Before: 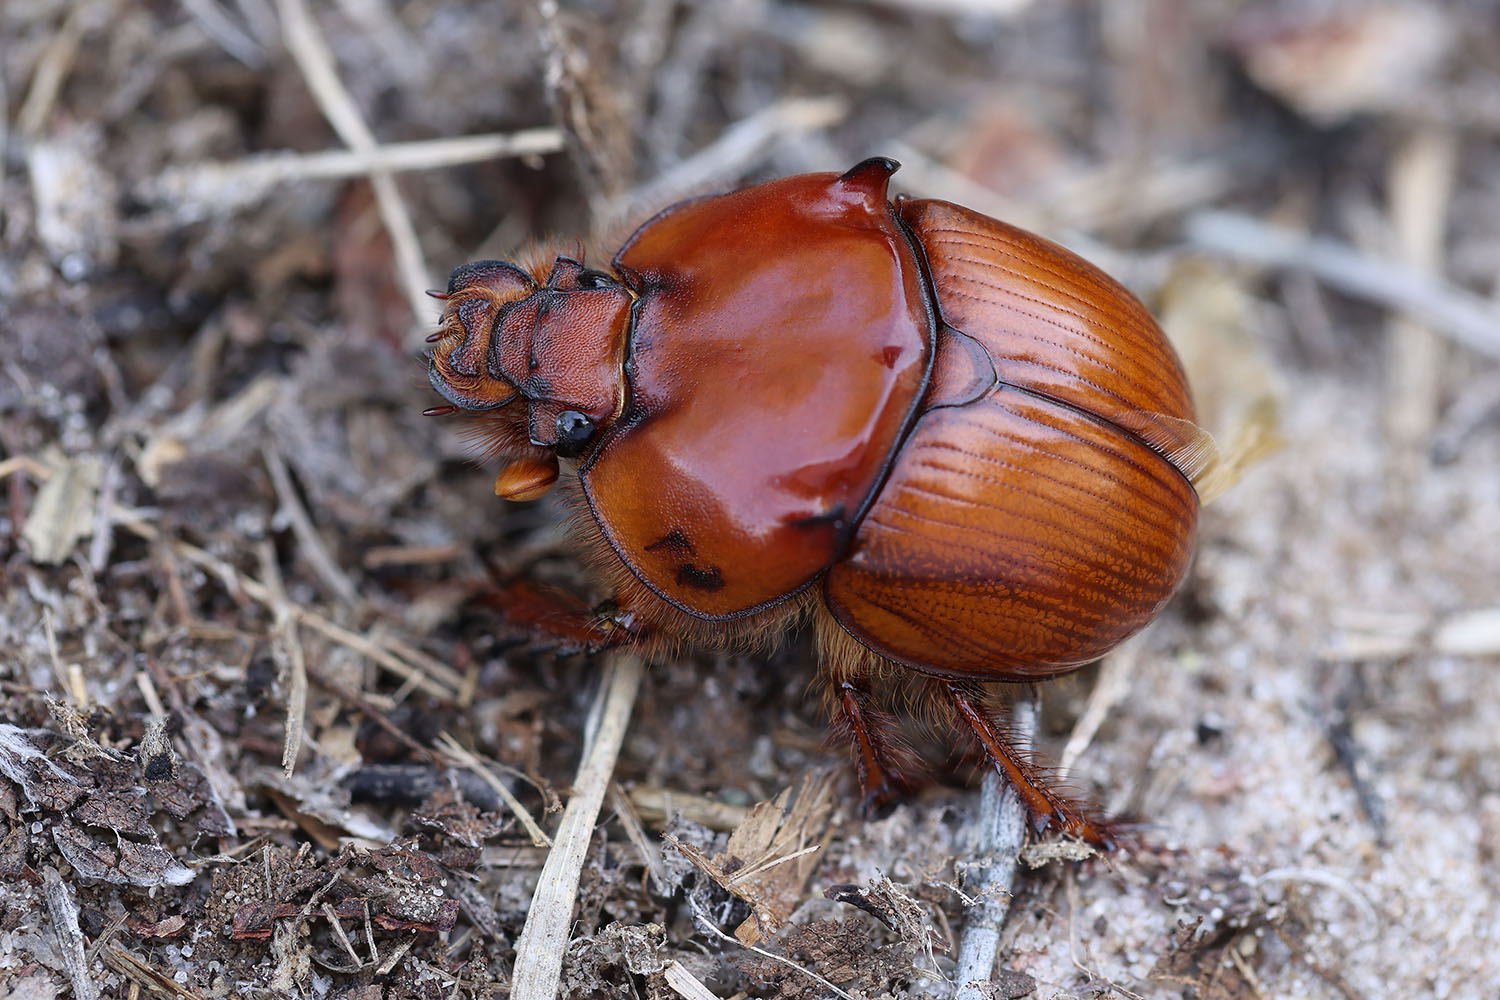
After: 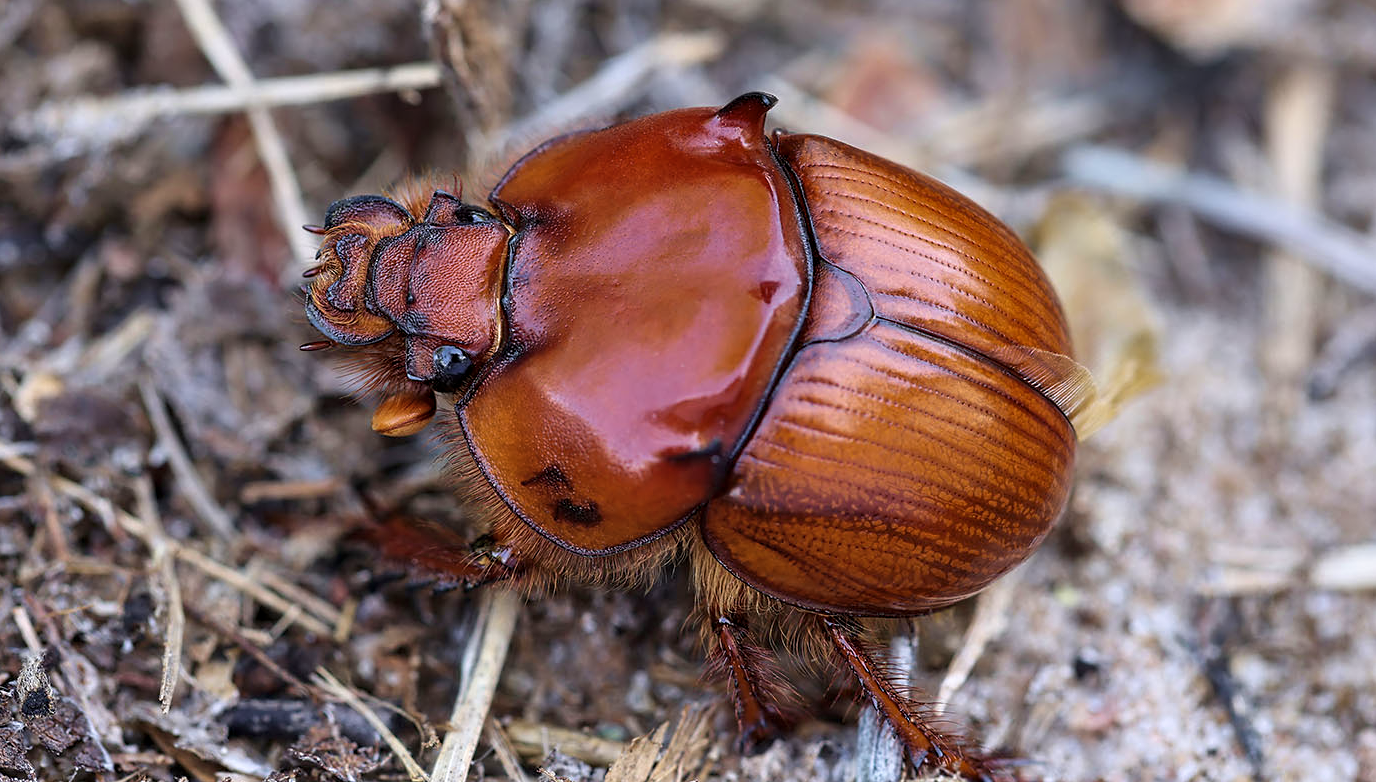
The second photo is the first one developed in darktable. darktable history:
contrast equalizer: y [[0.509, 0.514, 0.523, 0.542, 0.578, 0.603], [0.5 ×6], [0.509, 0.514, 0.523, 0.542, 0.578, 0.603], [0.001, 0.002, 0.003, 0.005, 0.01, 0.013], [0.001, 0.002, 0.003, 0.005, 0.01, 0.013]]
color balance rgb: perceptual saturation grading › global saturation 0.705%, global vibrance 20%
velvia: on, module defaults
crop: left 8.206%, top 6.583%, bottom 15.216%
shadows and highlights: soften with gaussian
